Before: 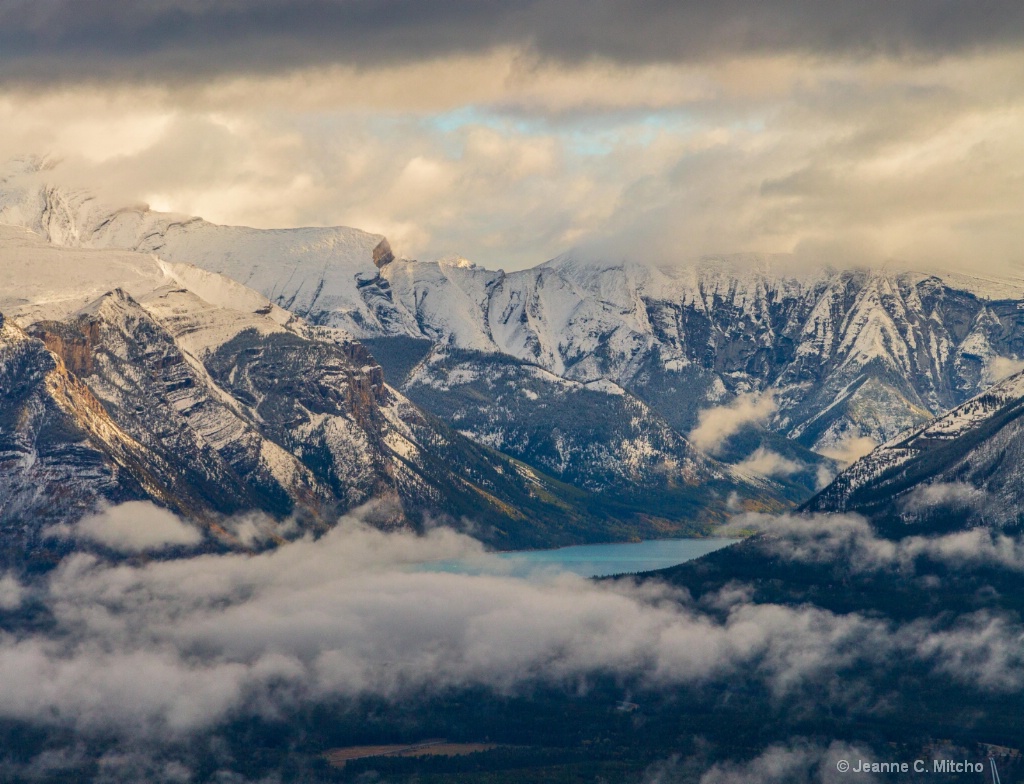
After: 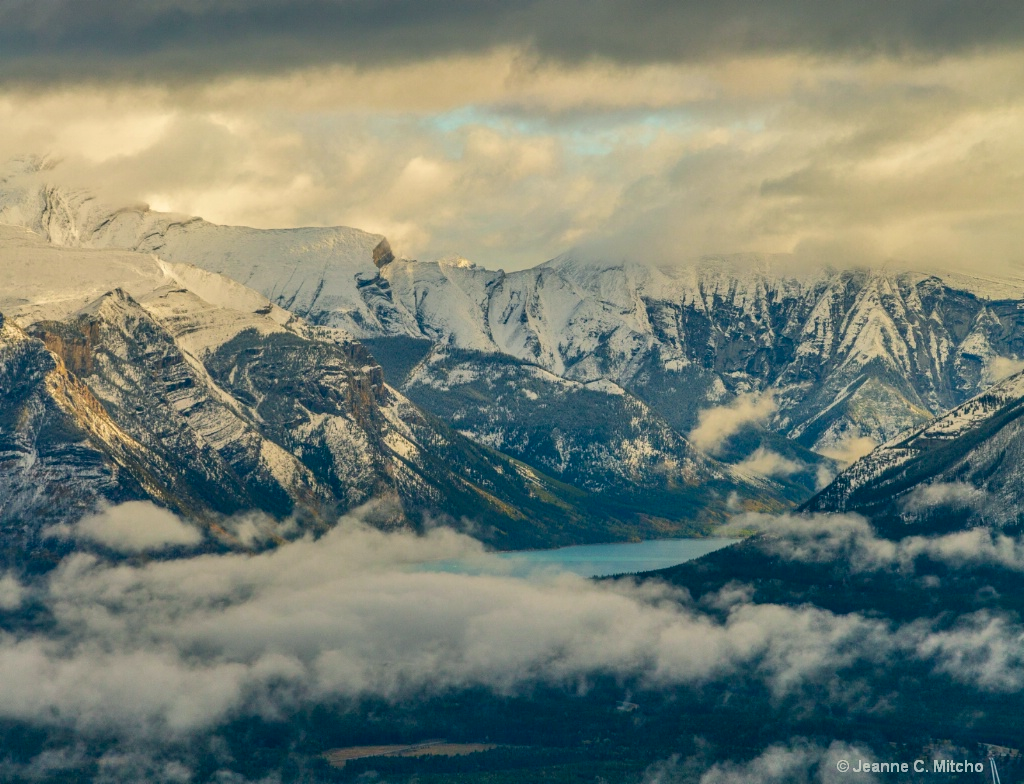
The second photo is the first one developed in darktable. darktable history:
color correction: highlights a* -0.539, highlights b* 9.29, shadows a* -8.8, shadows b* 0.525
shadows and highlights: soften with gaussian
